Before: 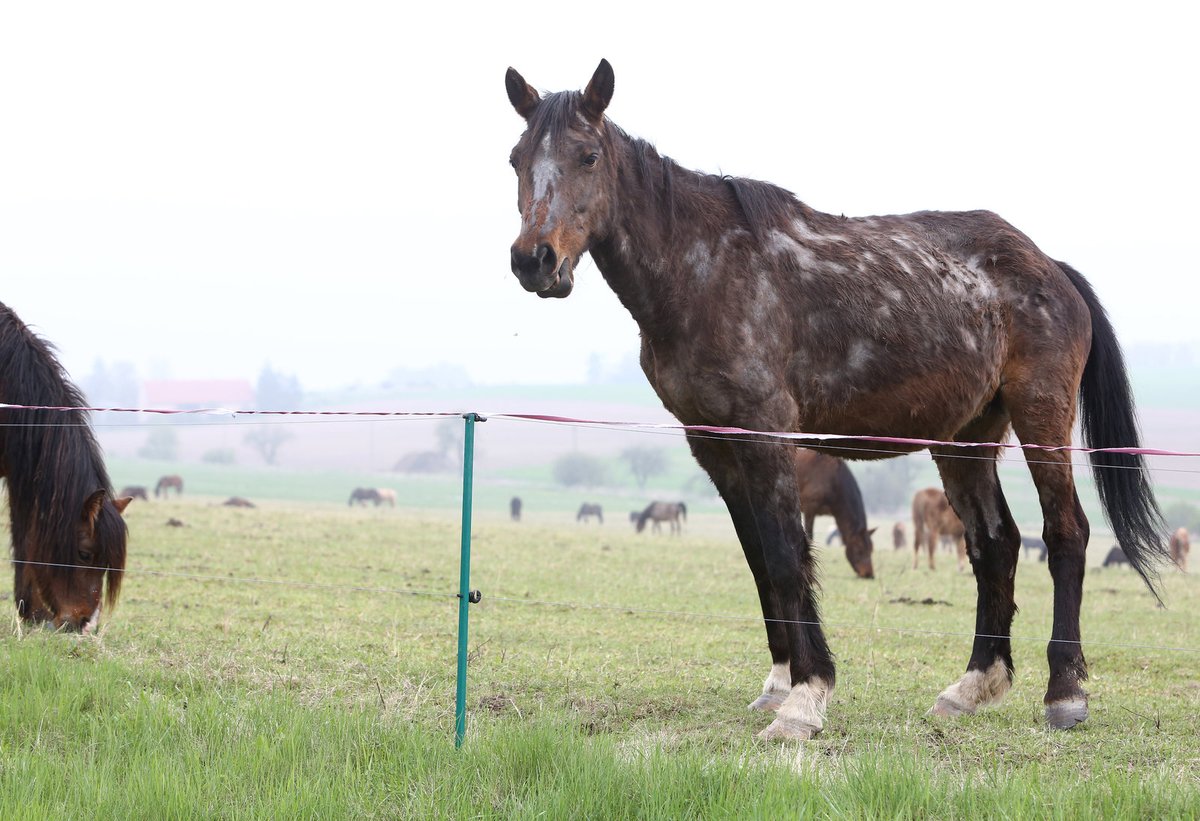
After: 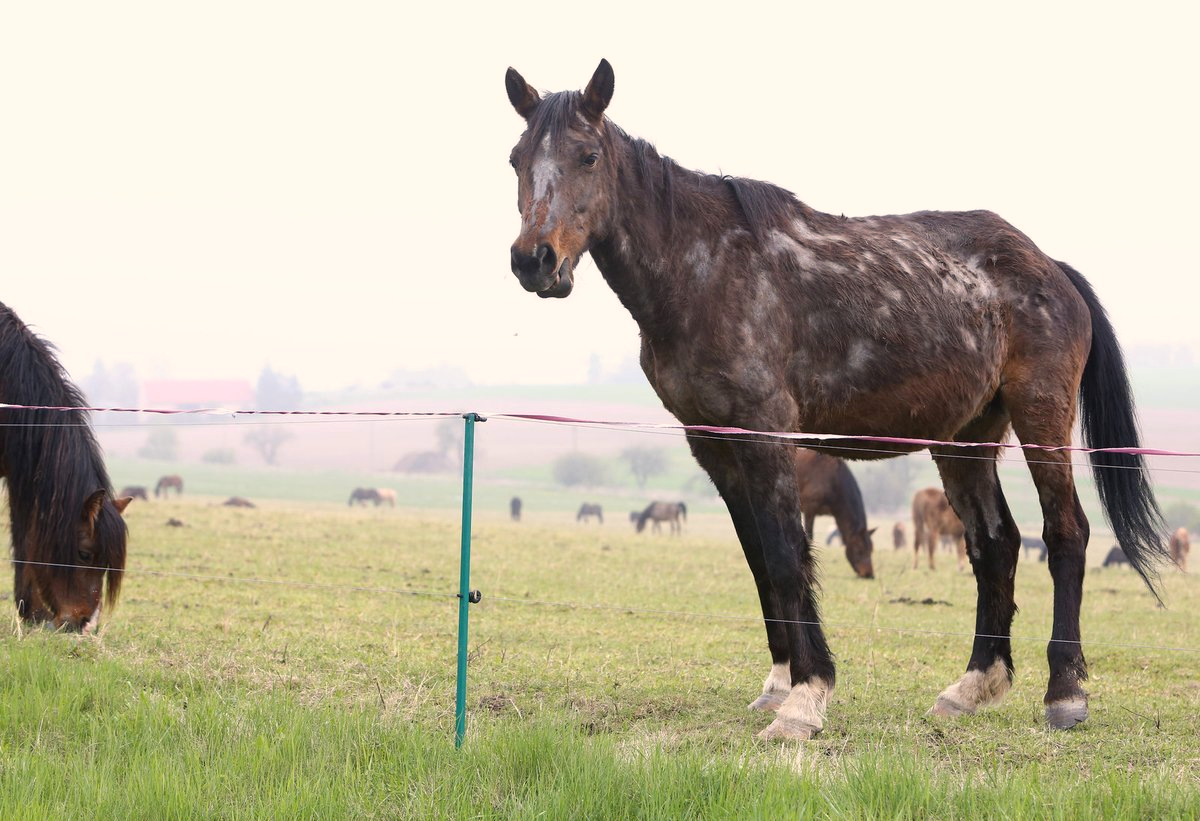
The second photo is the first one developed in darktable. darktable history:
color balance rgb: highlights gain › chroma 2.936%, highlights gain › hue 61.54°, linear chroma grading › shadows -8.055%, linear chroma grading › global chroma 9.815%, perceptual saturation grading › global saturation 0.86%
